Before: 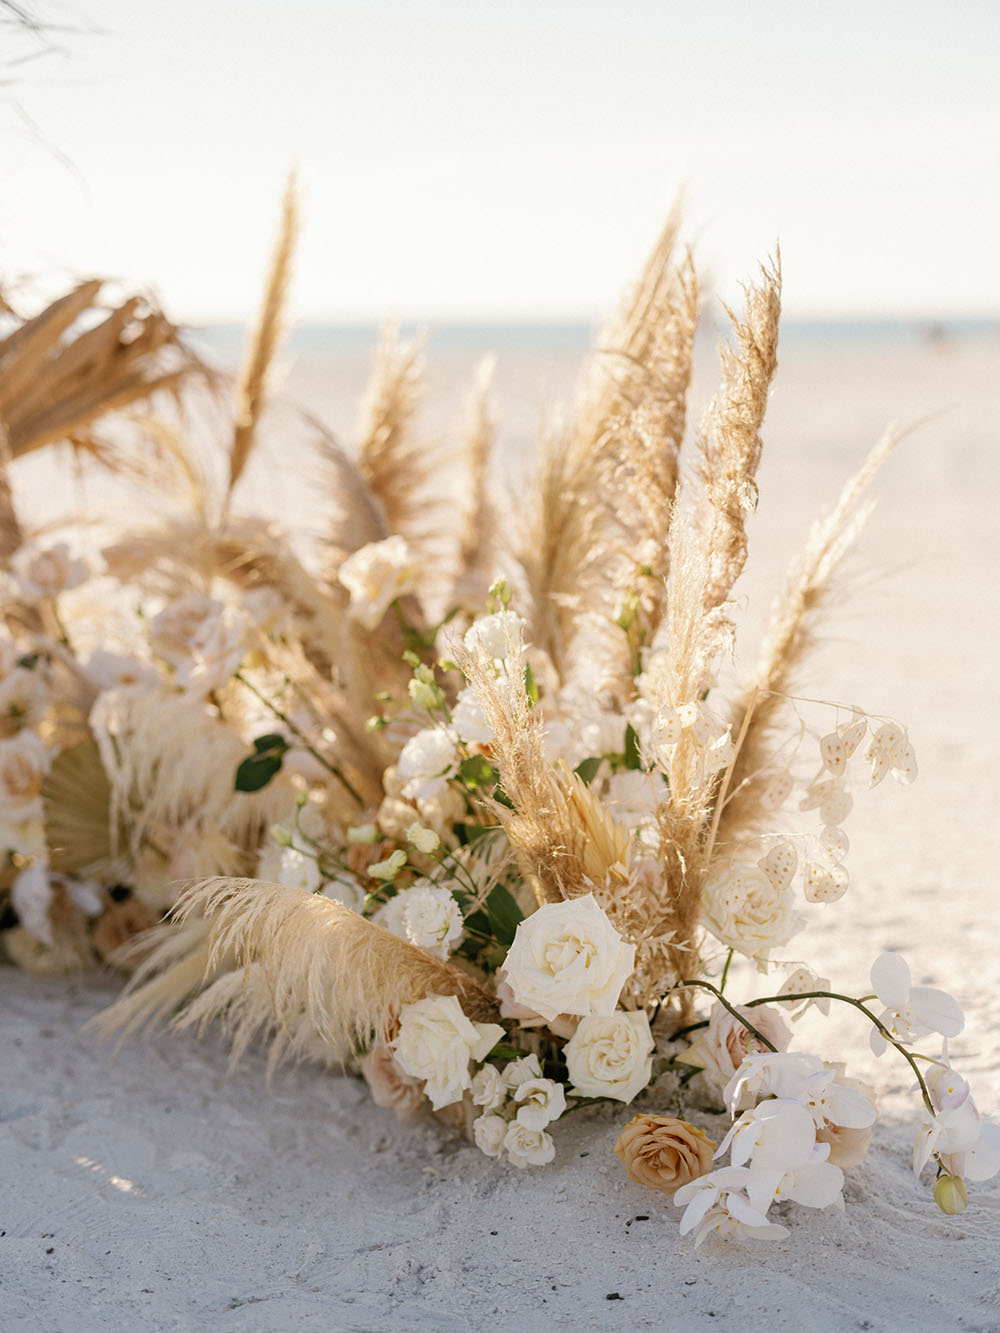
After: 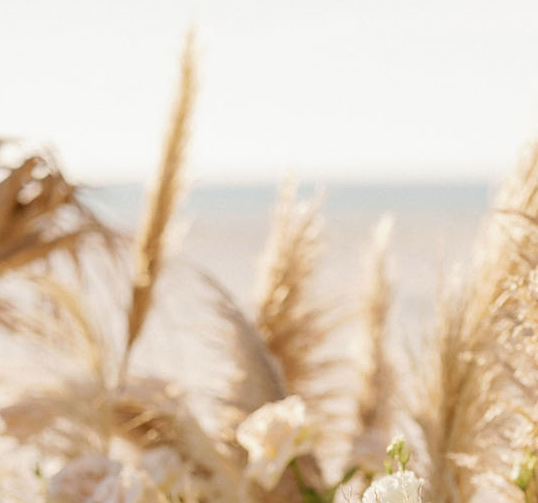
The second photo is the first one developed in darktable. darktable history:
crop: left 10.237%, top 10.523%, right 35.95%, bottom 51.724%
exposure: exposure -0.054 EV, compensate highlight preservation false
